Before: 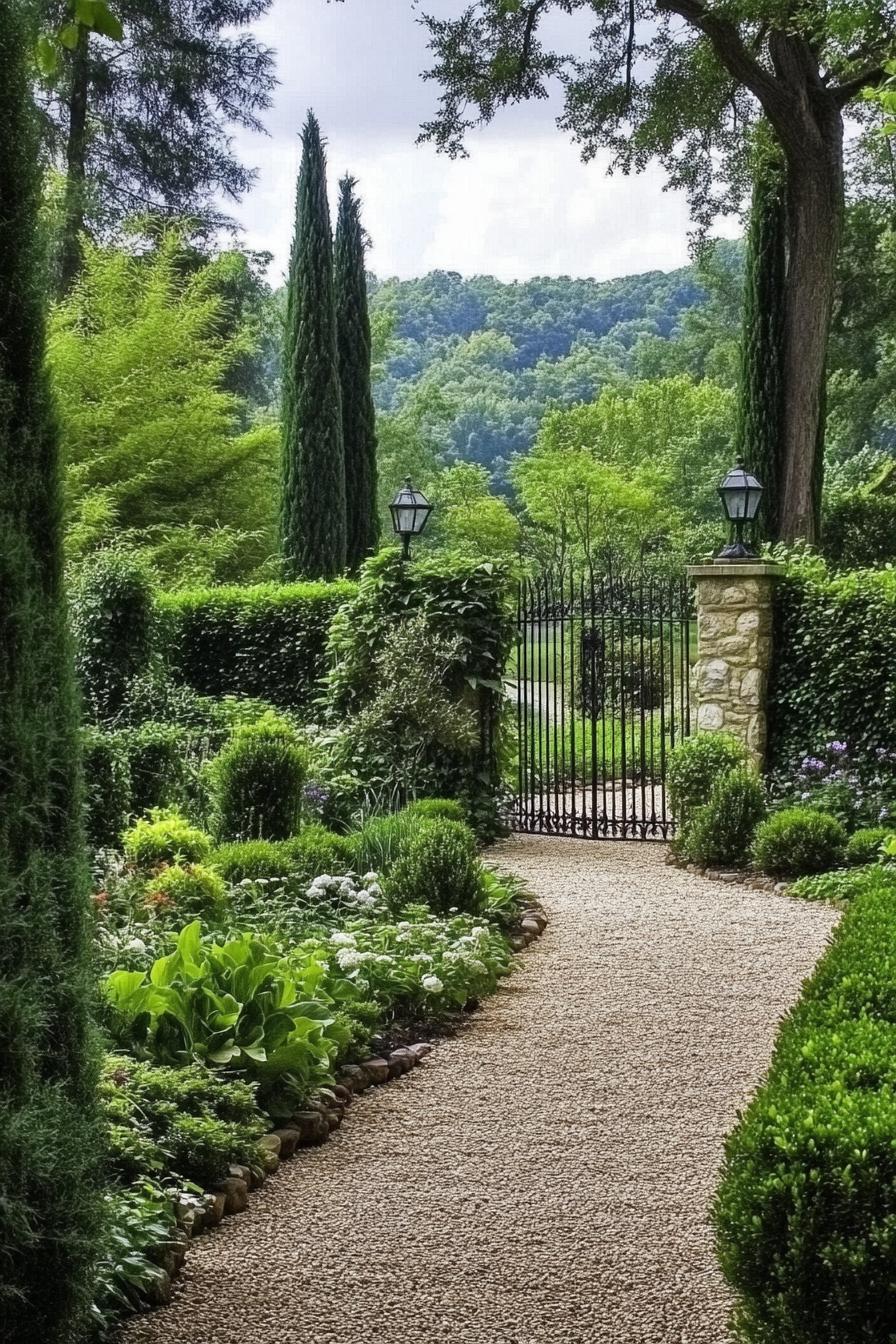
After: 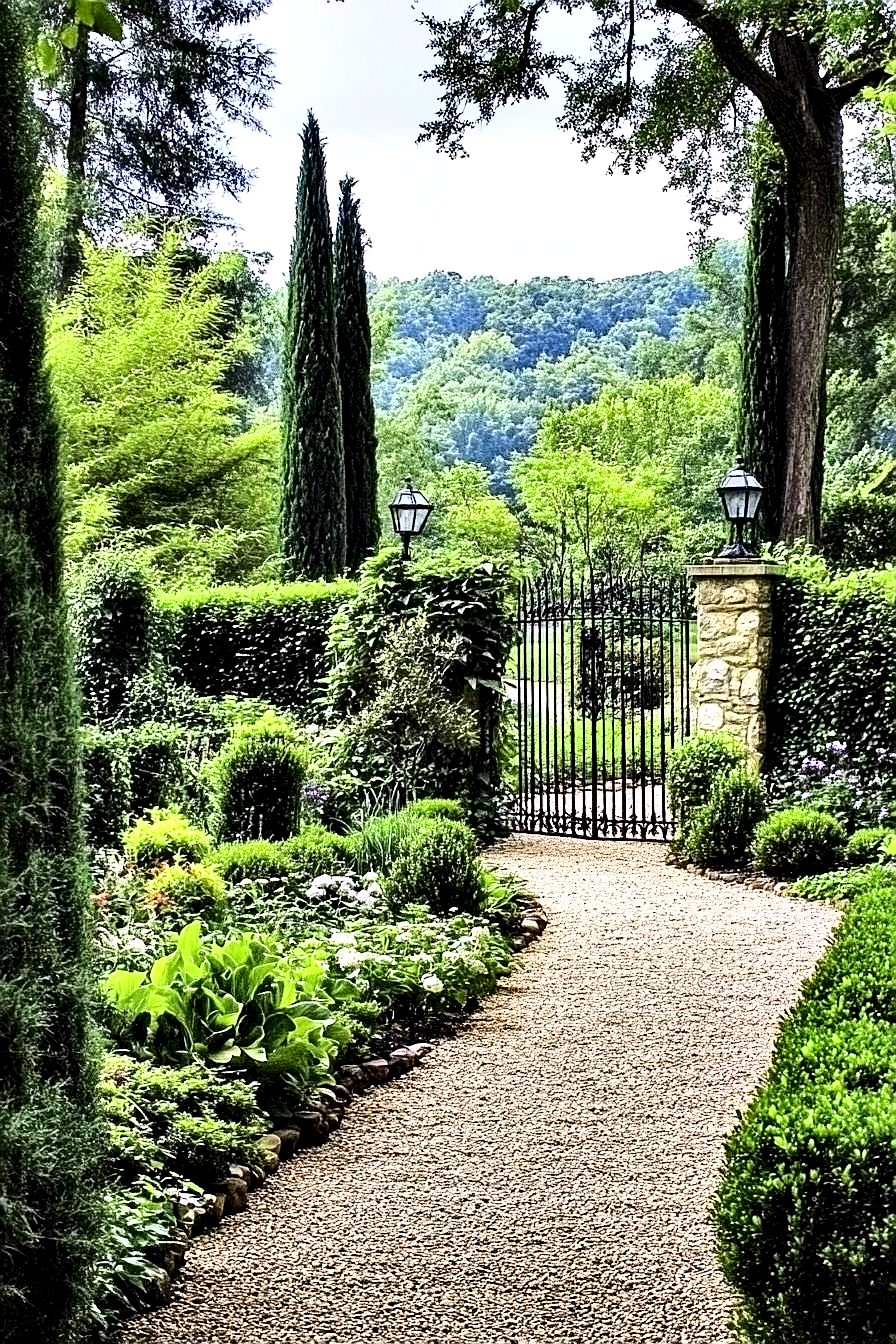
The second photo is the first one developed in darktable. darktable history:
sharpen: amount 0.499
base curve: curves: ch0 [(0, 0) (0.032, 0.037) (0.105, 0.228) (0.435, 0.76) (0.856, 0.983) (1, 1)]
contrast equalizer: octaves 7, y [[0.6 ×6], [0.55 ×6], [0 ×6], [0 ×6], [0 ×6]]
